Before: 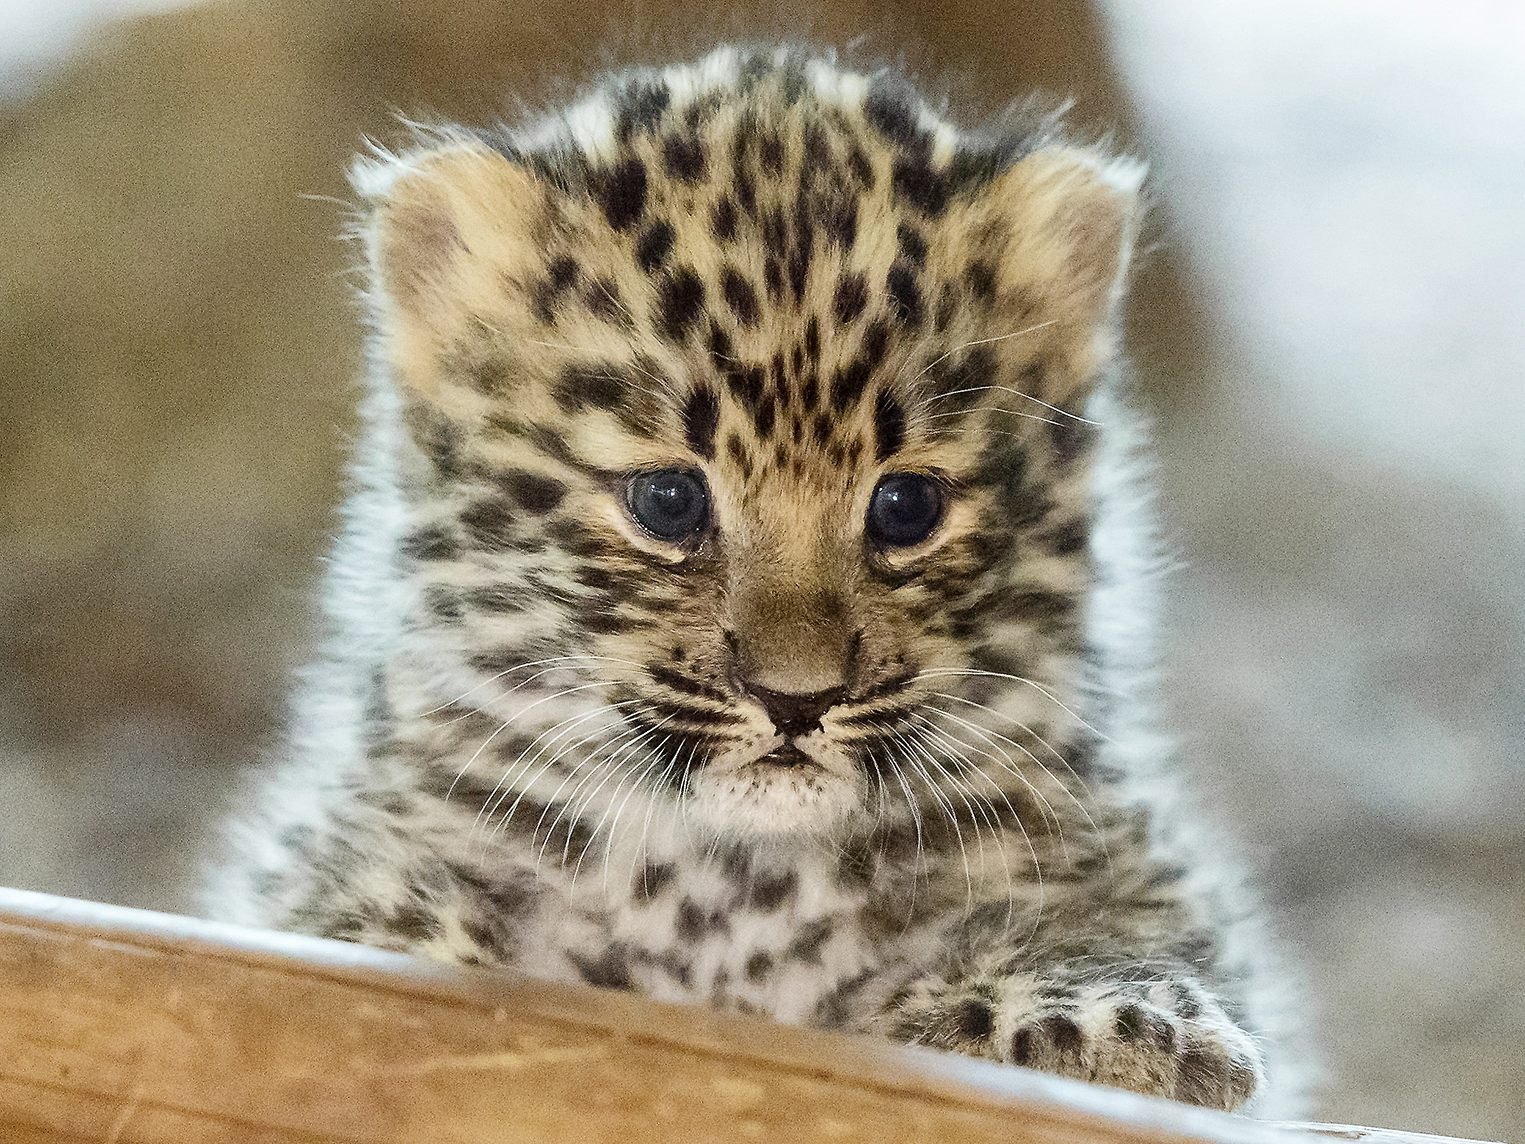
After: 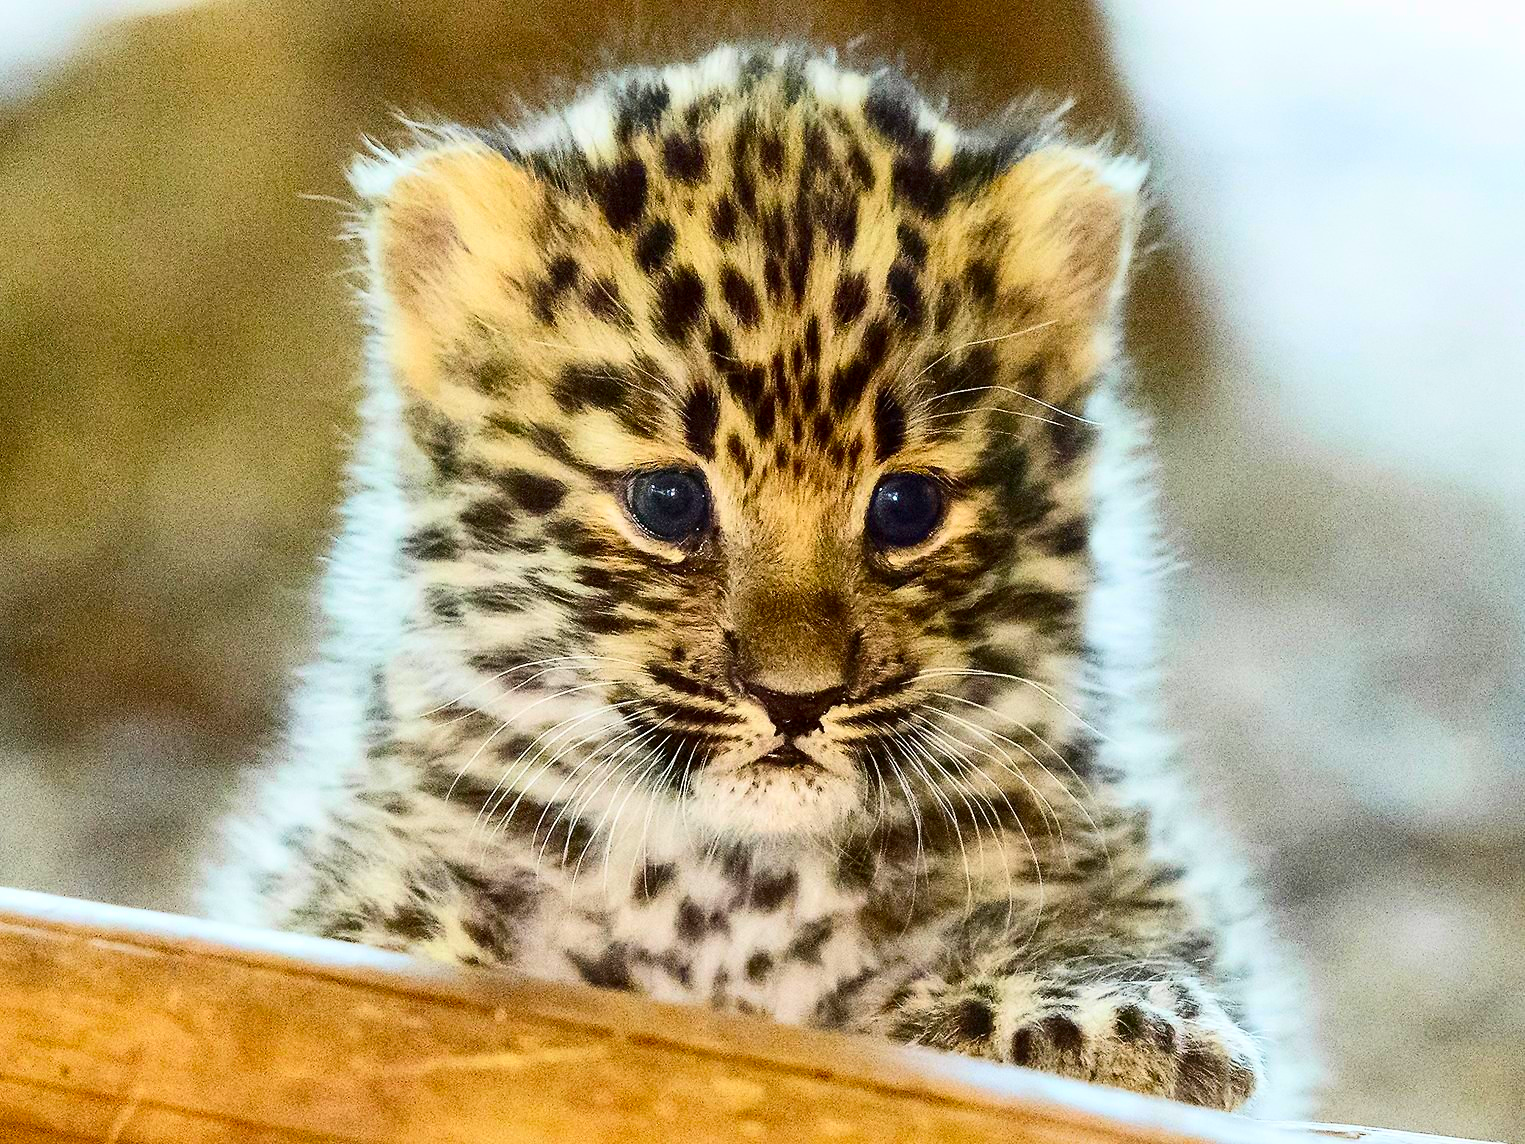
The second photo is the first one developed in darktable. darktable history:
contrast brightness saturation: contrast 0.264, brightness 0.02, saturation 0.87
